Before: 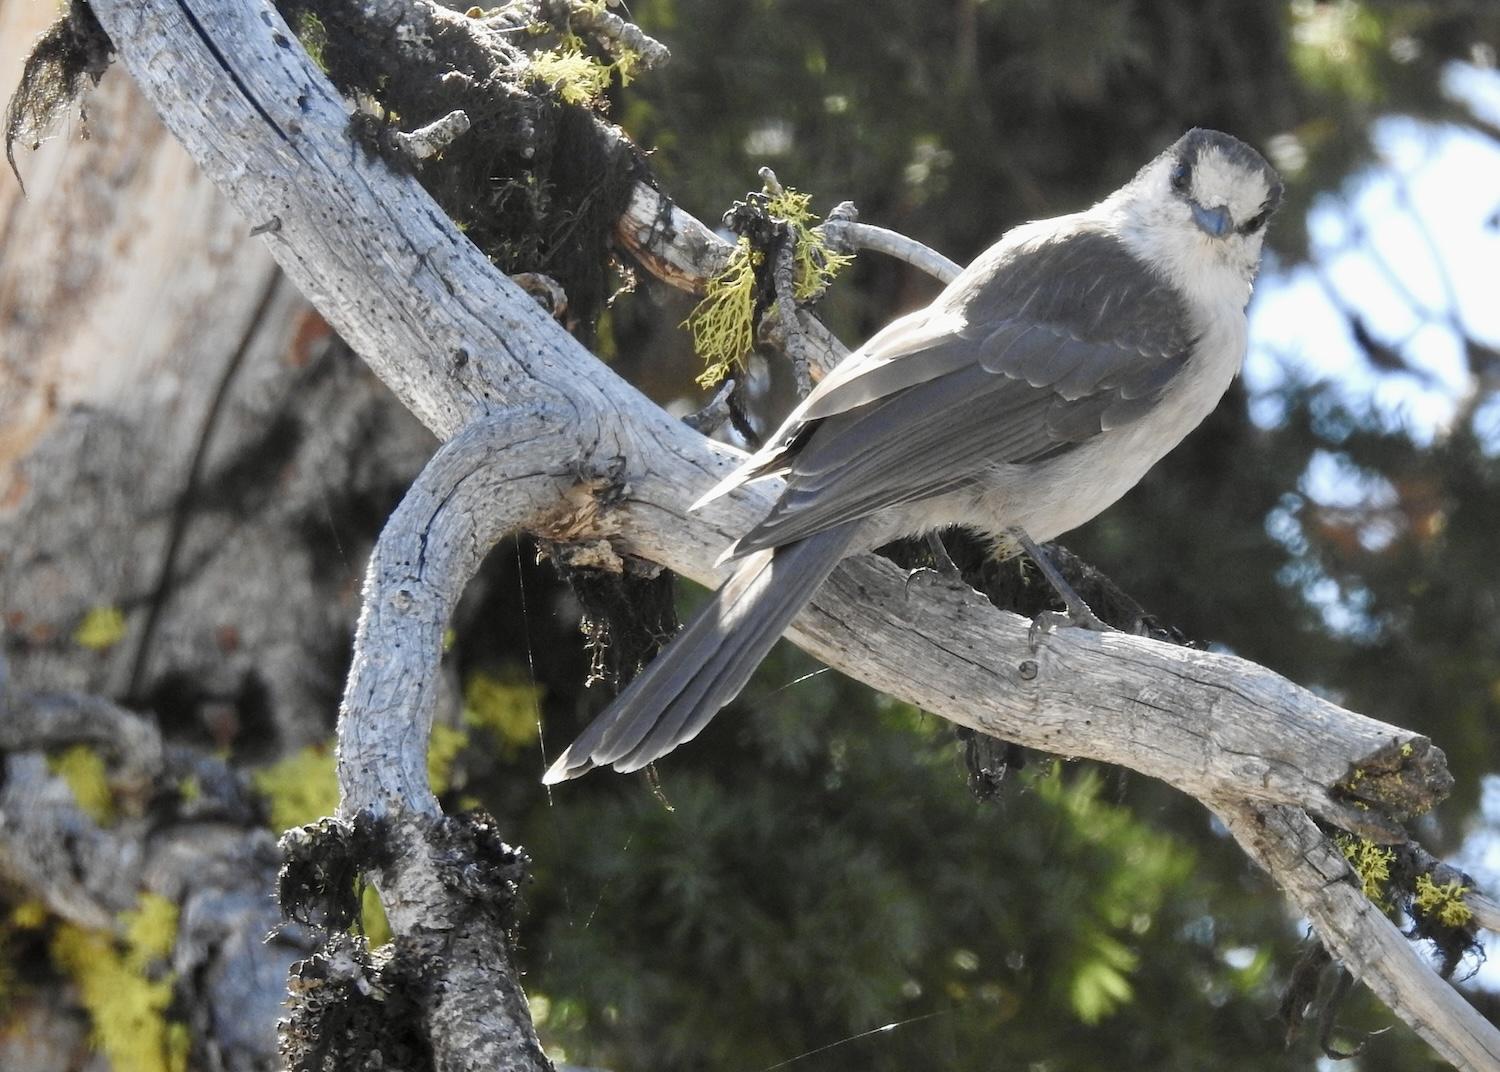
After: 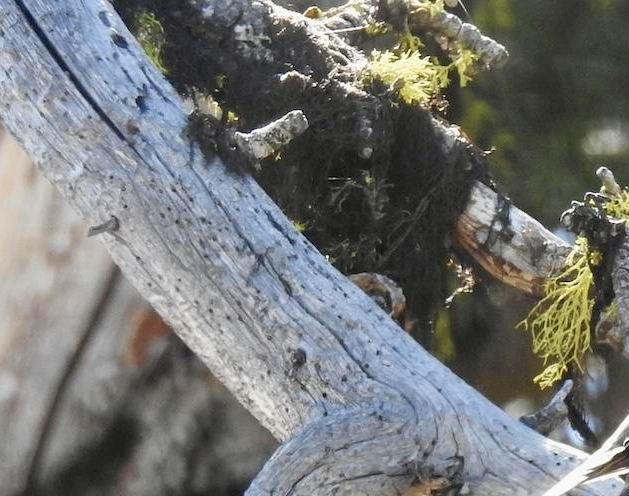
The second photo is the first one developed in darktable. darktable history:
velvia: on, module defaults
crop and rotate: left 10.817%, top 0.062%, right 47.194%, bottom 53.626%
